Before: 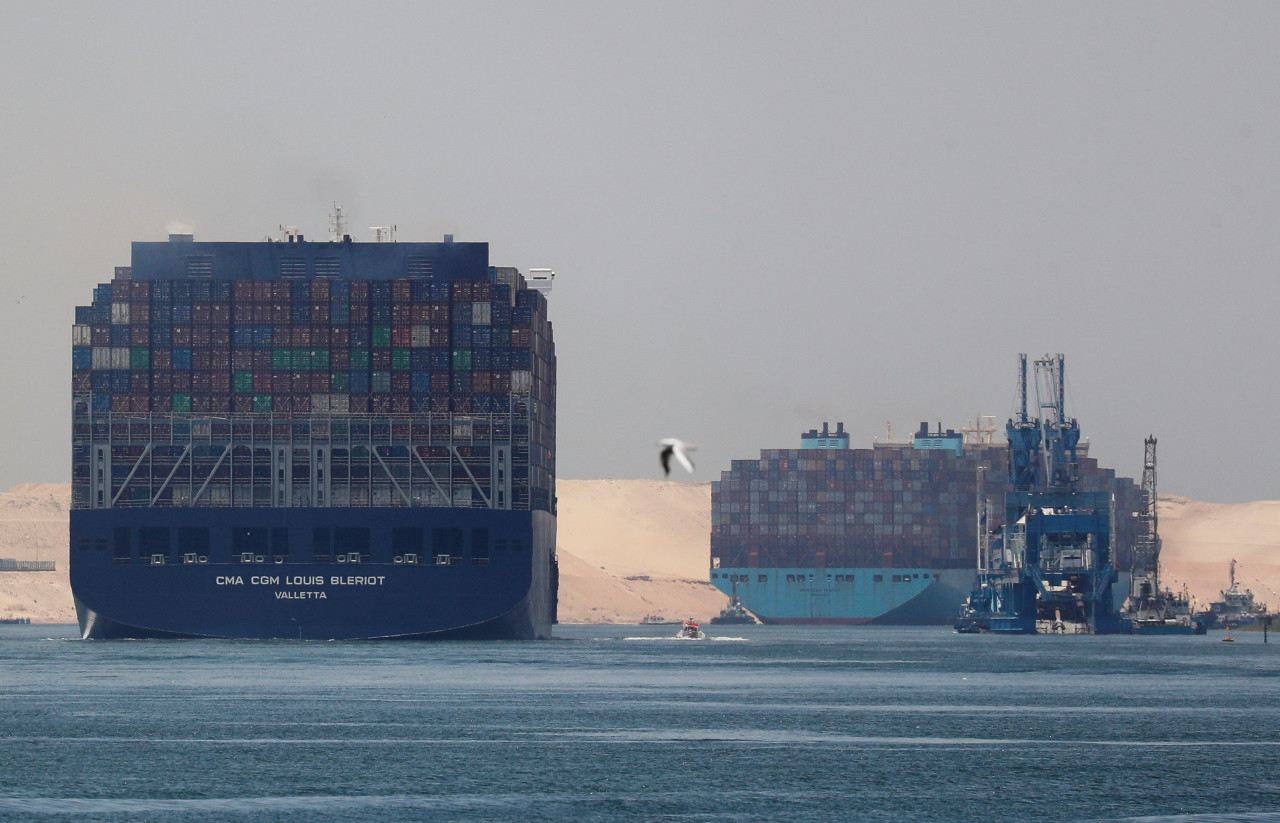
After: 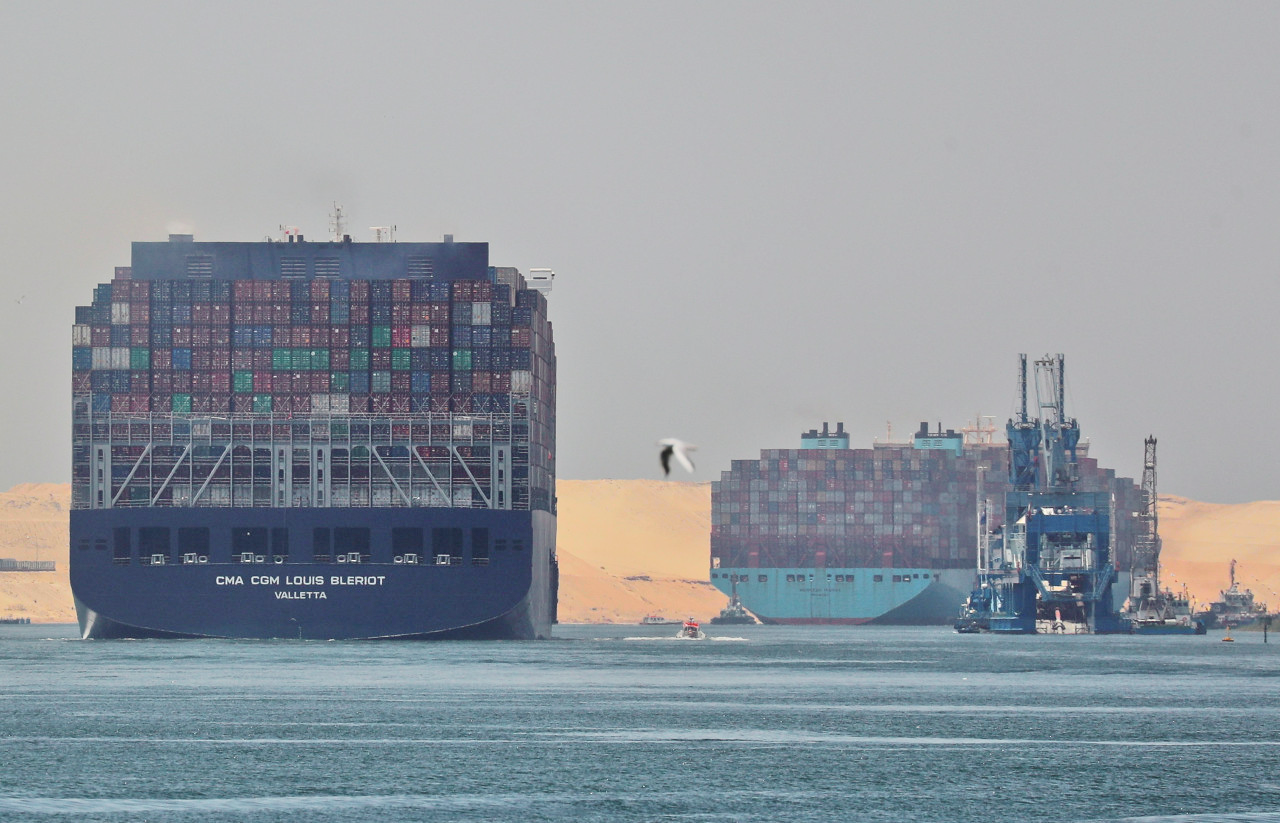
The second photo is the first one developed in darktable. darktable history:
tone equalizer: -7 EV 0.15 EV, -6 EV 0.6 EV, -5 EV 1.15 EV, -4 EV 1.33 EV, -3 EV 1.15 EV, -2 EV 0.6 EV, -1 EV 0.15 EV, mask exposure compensation -0.5 EV
tone curve: curves: ch0 [(0, 0.018) (0.036, 0.038) (0.15, 0.131) (0.27, 0.247) (0.545, 0.561) (0.761, 0.761) (1, 0.919)]; ch1 [(0, 0) (0.179, 0.173) (0.322, 0.32) (0.429, 0.431) (0.502, 0.5) (0.519, 0.522) (0.562, 0.588) (0.625, 0.67) (0.711, 0.745) (1, 1)]; ch2 [(0, 0) (0.29, 0.295) (0.404, 0.436) (0.497, 0.499) (0.521, 0.523) (0.561, 0.605) (0.657, 0.655) (0.712, 0.764) (1, 1)], color space Lab, independent channels, preserve colors none
